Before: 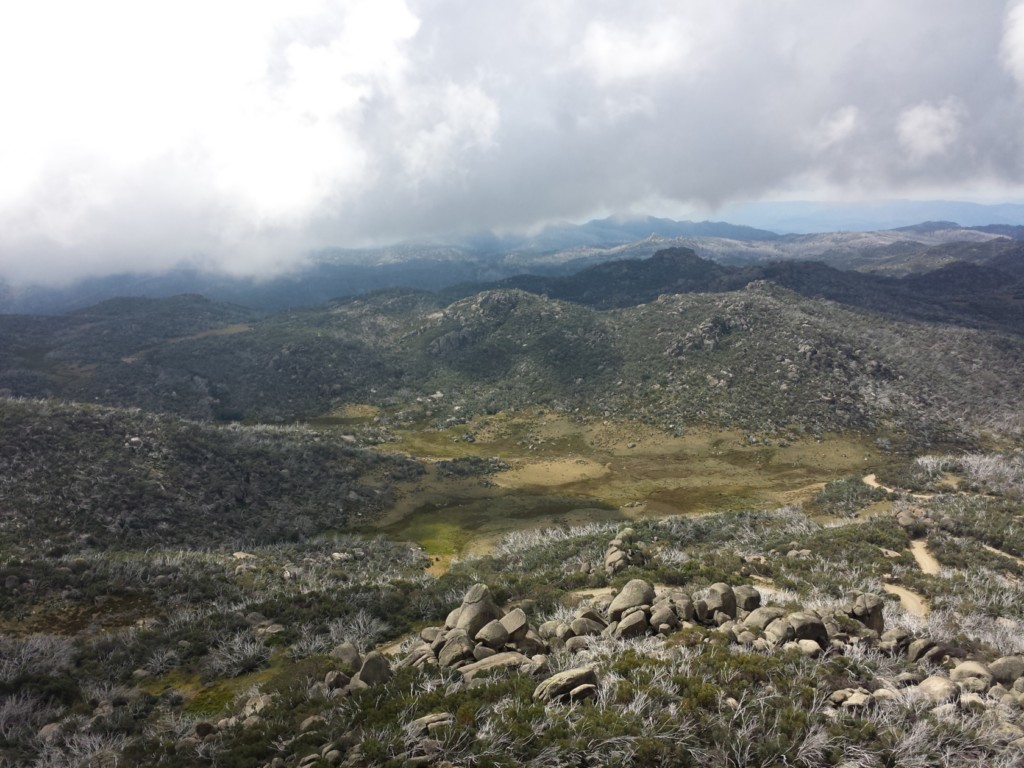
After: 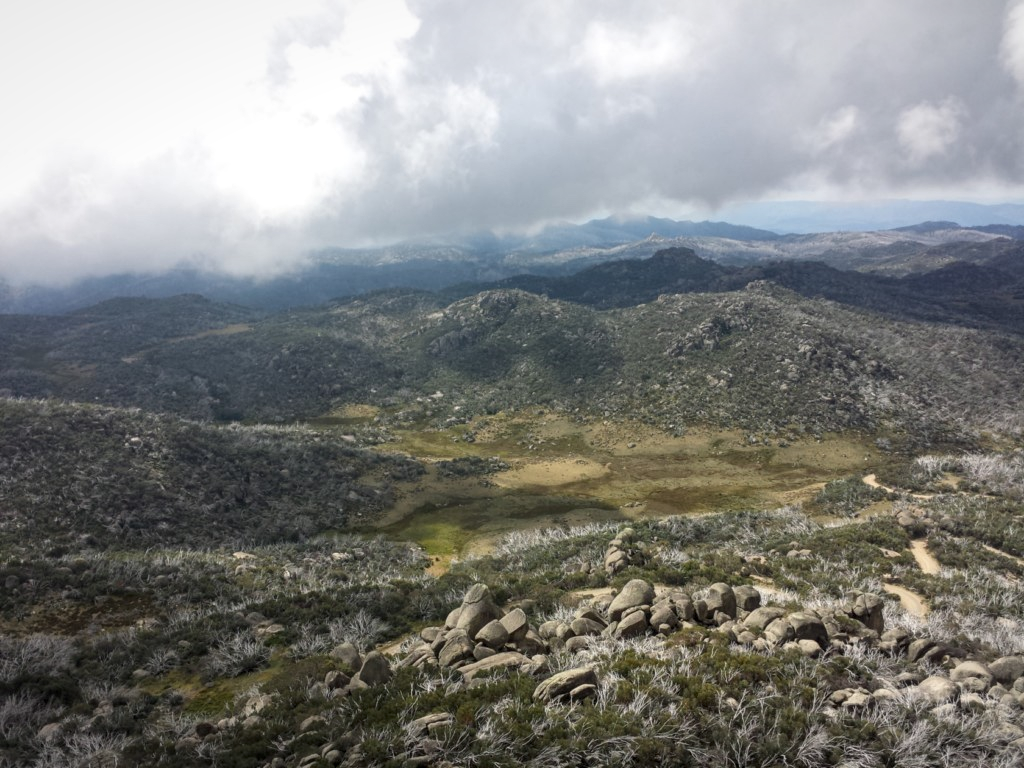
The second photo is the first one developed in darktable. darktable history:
vignetting: fall-off start 98.7%, fall-off radius 99.43%, brightness -0.27, width/height ratio 1.426
local contrast: on, module defaults
